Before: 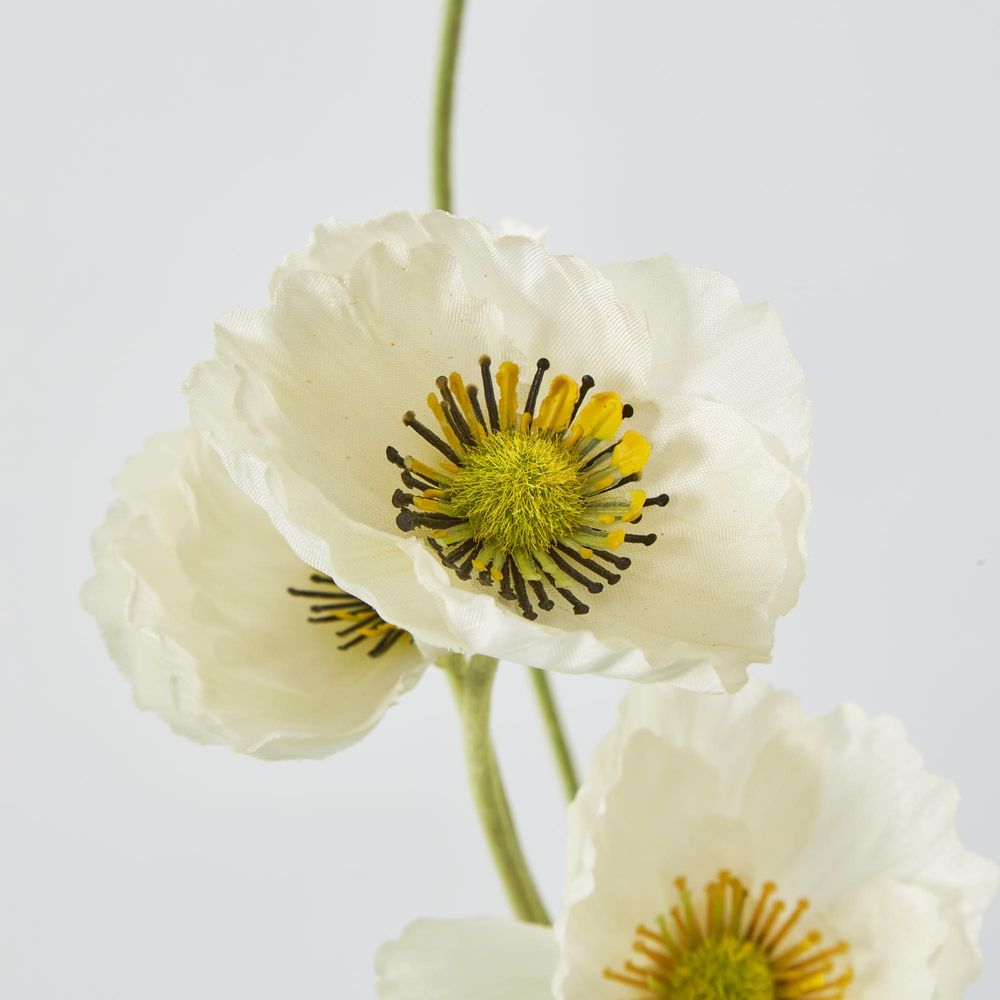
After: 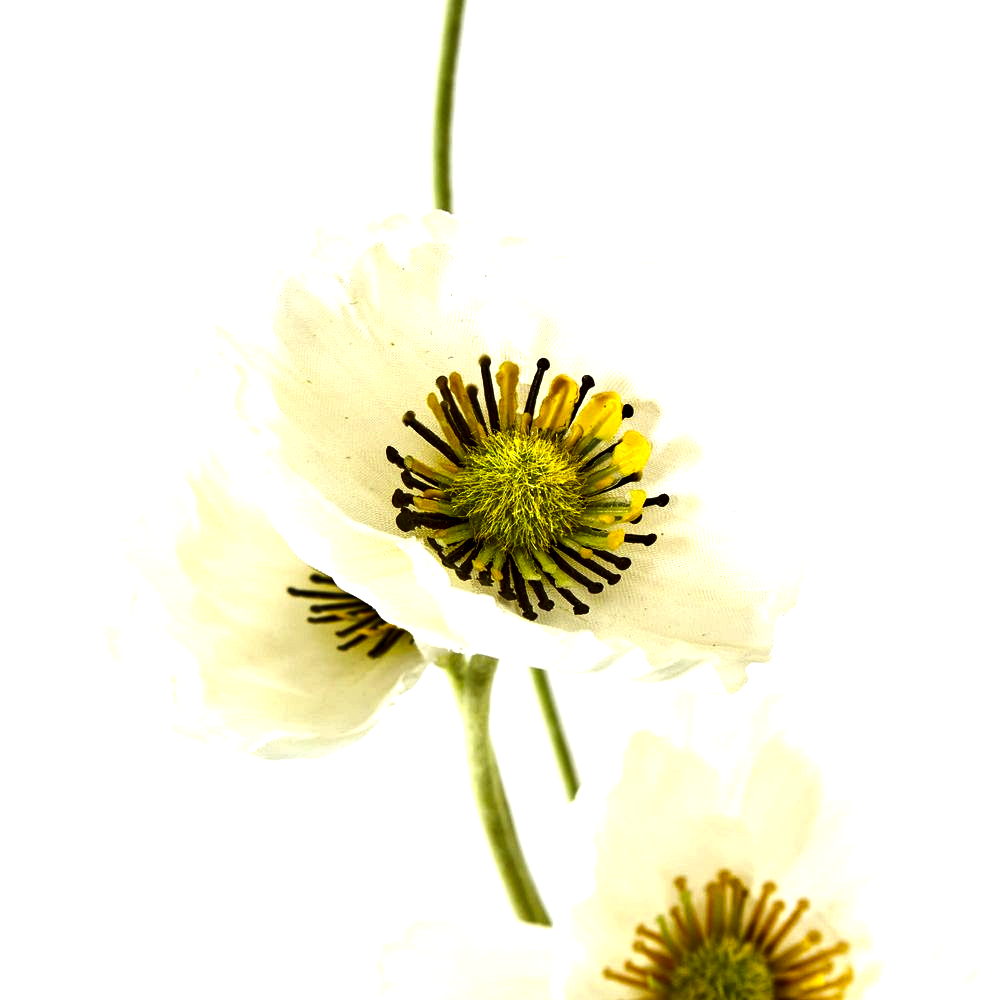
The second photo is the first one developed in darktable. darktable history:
contrast brightness saturation: contrast 0.09, brightness -0.59, saturation 0.17
rgb levels: levels [[0.034, 0.472, 0.904], [0, 0.5, 1], [0, 0.5, 1]]
exposure: black level correction -0.005, exposure 0.622 EV, compensate highlight preservation false
